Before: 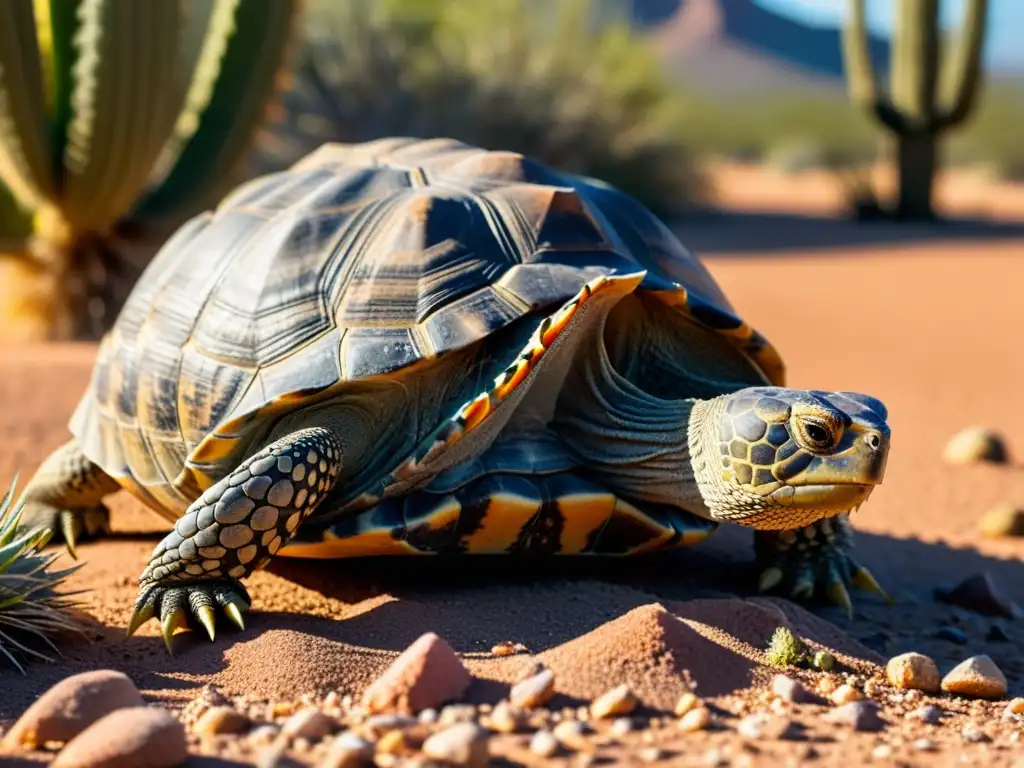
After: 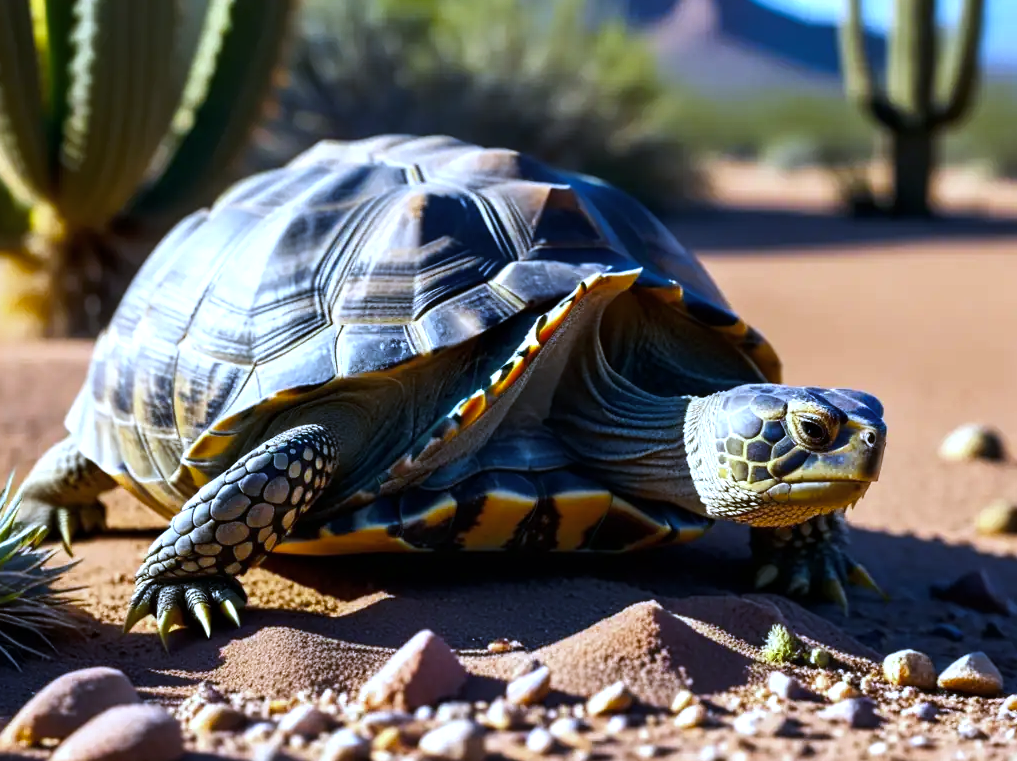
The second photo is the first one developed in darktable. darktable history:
tone equalizer: -8 EV -0.417 EV, -7 EV -0.389 EV, -6 EV -0.333 EV, -5 EV -0.222 EV, -3 EV 0.222 EV, -2 EV 0.333 EV, -1 EV 0.389 EV, +0 EV 0.417 EV, edges refinement/feathering 500, mask exposure compensation -1.57 EV, preserve details no
crop: left 0.434%, top 0.485%, right 0.244%, bottom 0.386%
color balance rgb: shadows fall-off 101%, linear chroma grading › mid-tones 7.63%, perceptual saturation grading › mid-tones 11.68%, mask middle-gray fulcrum 22.45%, global vibrance 10.11%, saturation formula JzAzBz (2021)
tone curve: curves: ch0 [(0, 0) (0.8, 0.757) (1, 1)], color space Lab, linked channels, preserve colors none
white balance: red 0.871, blue 1.249
